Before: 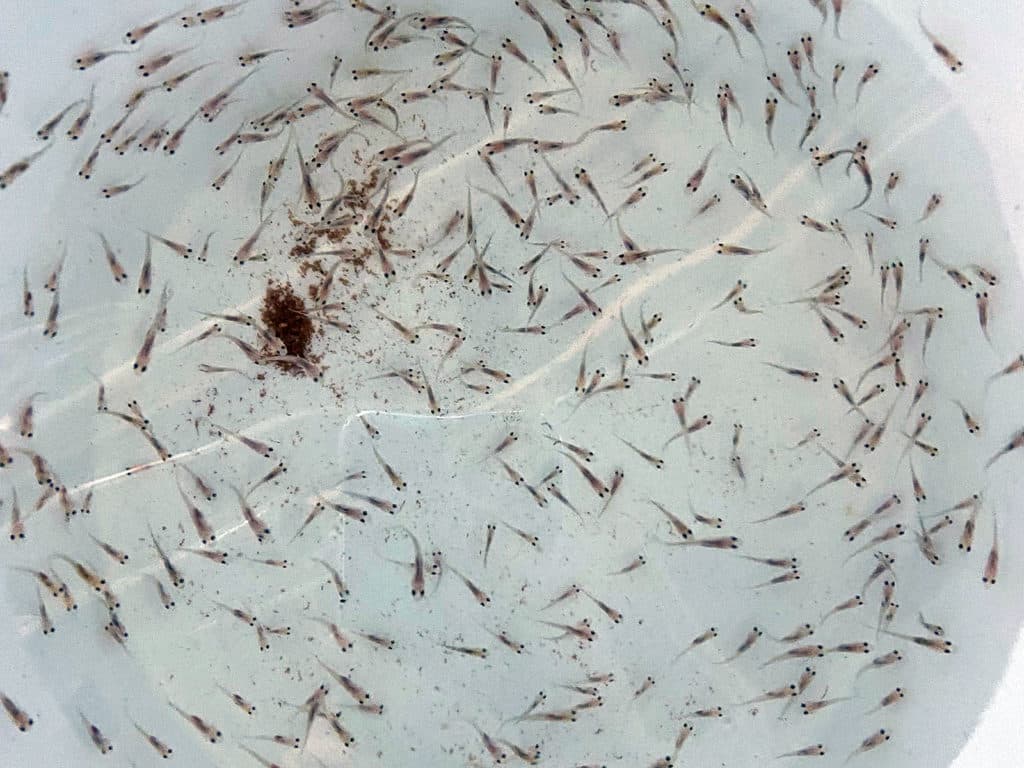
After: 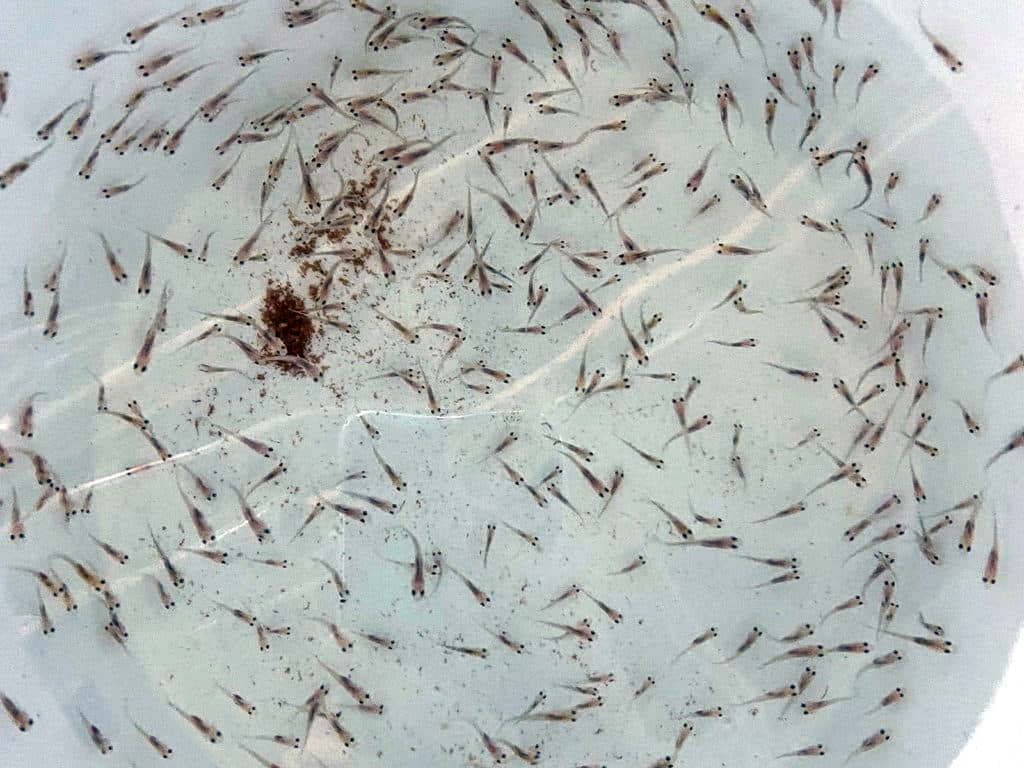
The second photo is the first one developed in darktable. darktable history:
color balance: output saturation 110%
local contrast: on, module defaults
